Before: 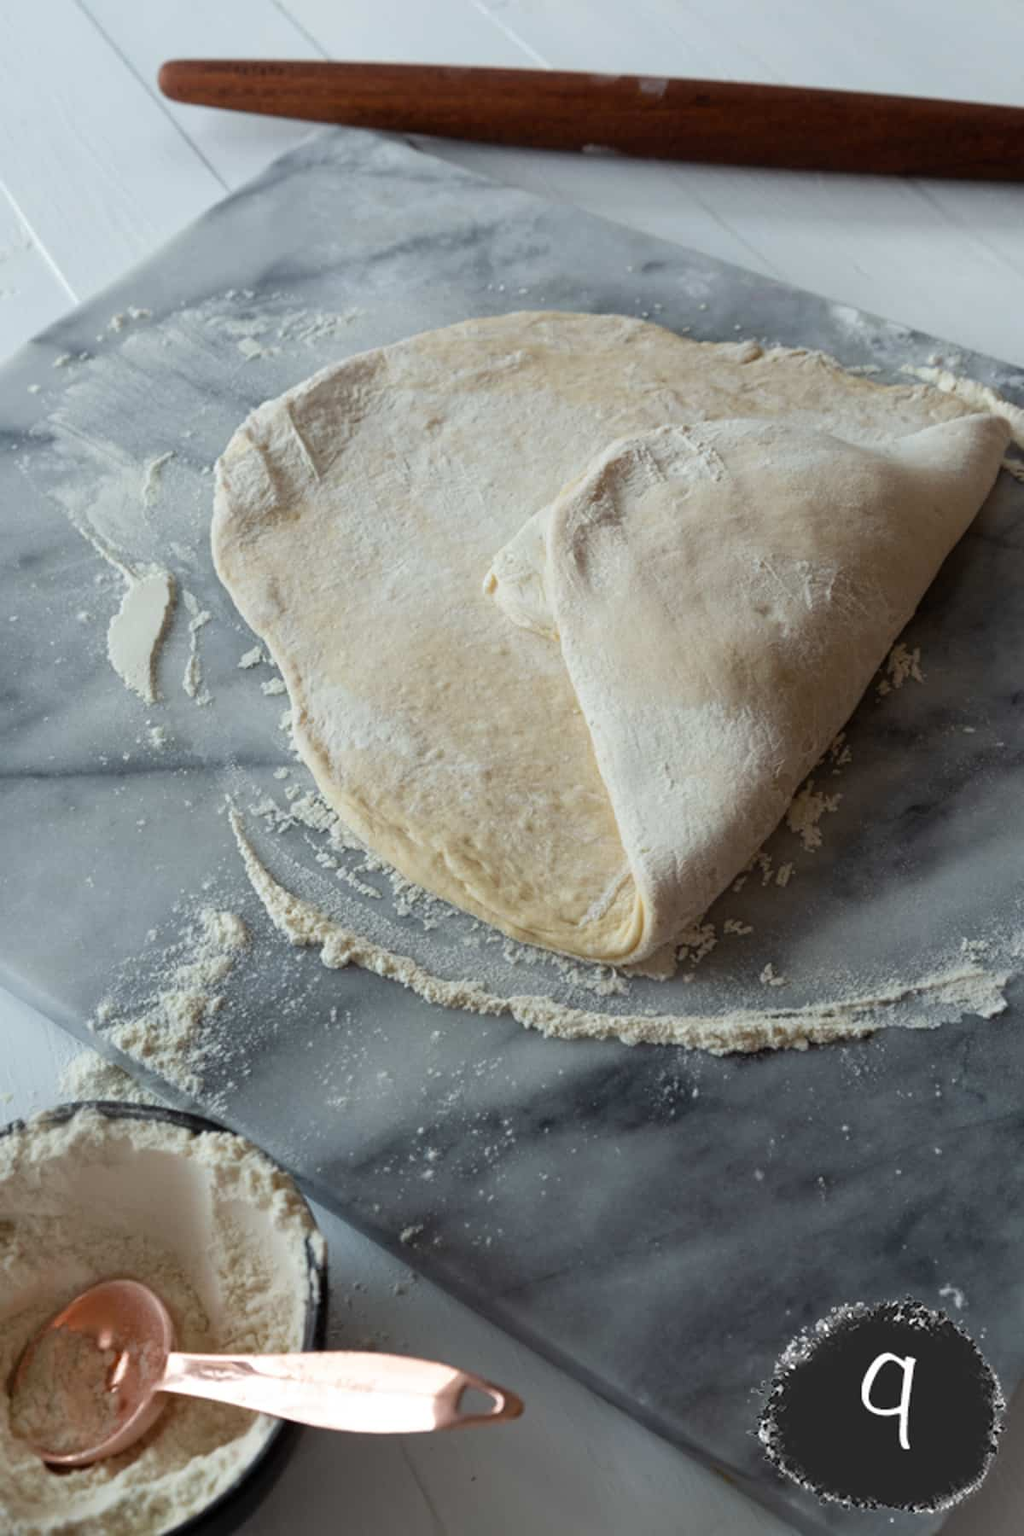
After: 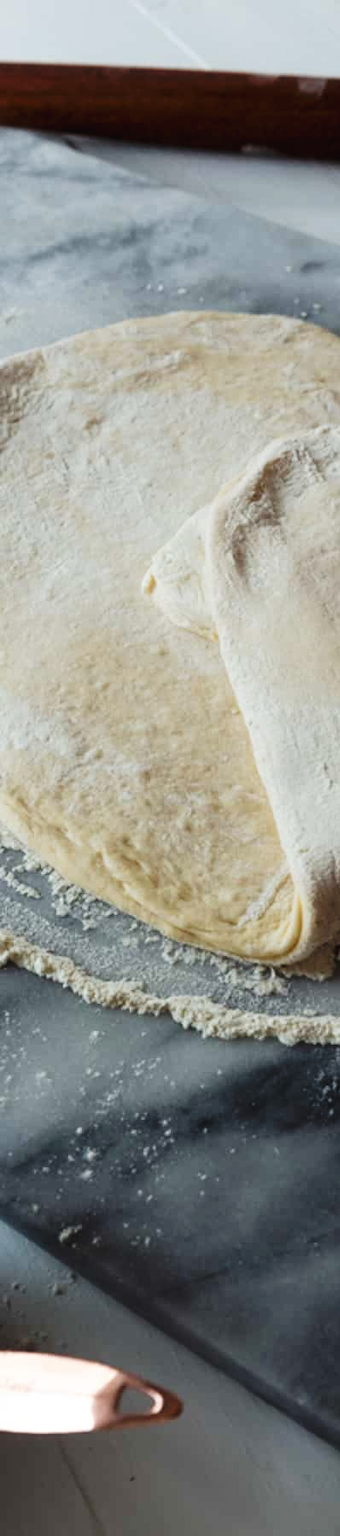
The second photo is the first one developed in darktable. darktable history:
crop: left 33.36%, right 33.36%
contrast brightness saturation: saturation -0.05
tone curve: curves: ch0 [(0, 0) (0.003, 0.02) (0.011, 0.021) (0.025, 0.022) (0.044, 0.023) (0.069, 0.026) (0.1, 0.04) (0.136, 0.06) (0.177, 0.092) (0.224, 0.127) (0.277, 0.176) (0.335, 0.258) (0.399, 0.349) (0.468, 0.444) (0.543, 0.546) (0.623, 0.649) (0.709, 0.754) (0.801, 0.842) (0.898, 0.922) (1, 1)], preserve colors none
